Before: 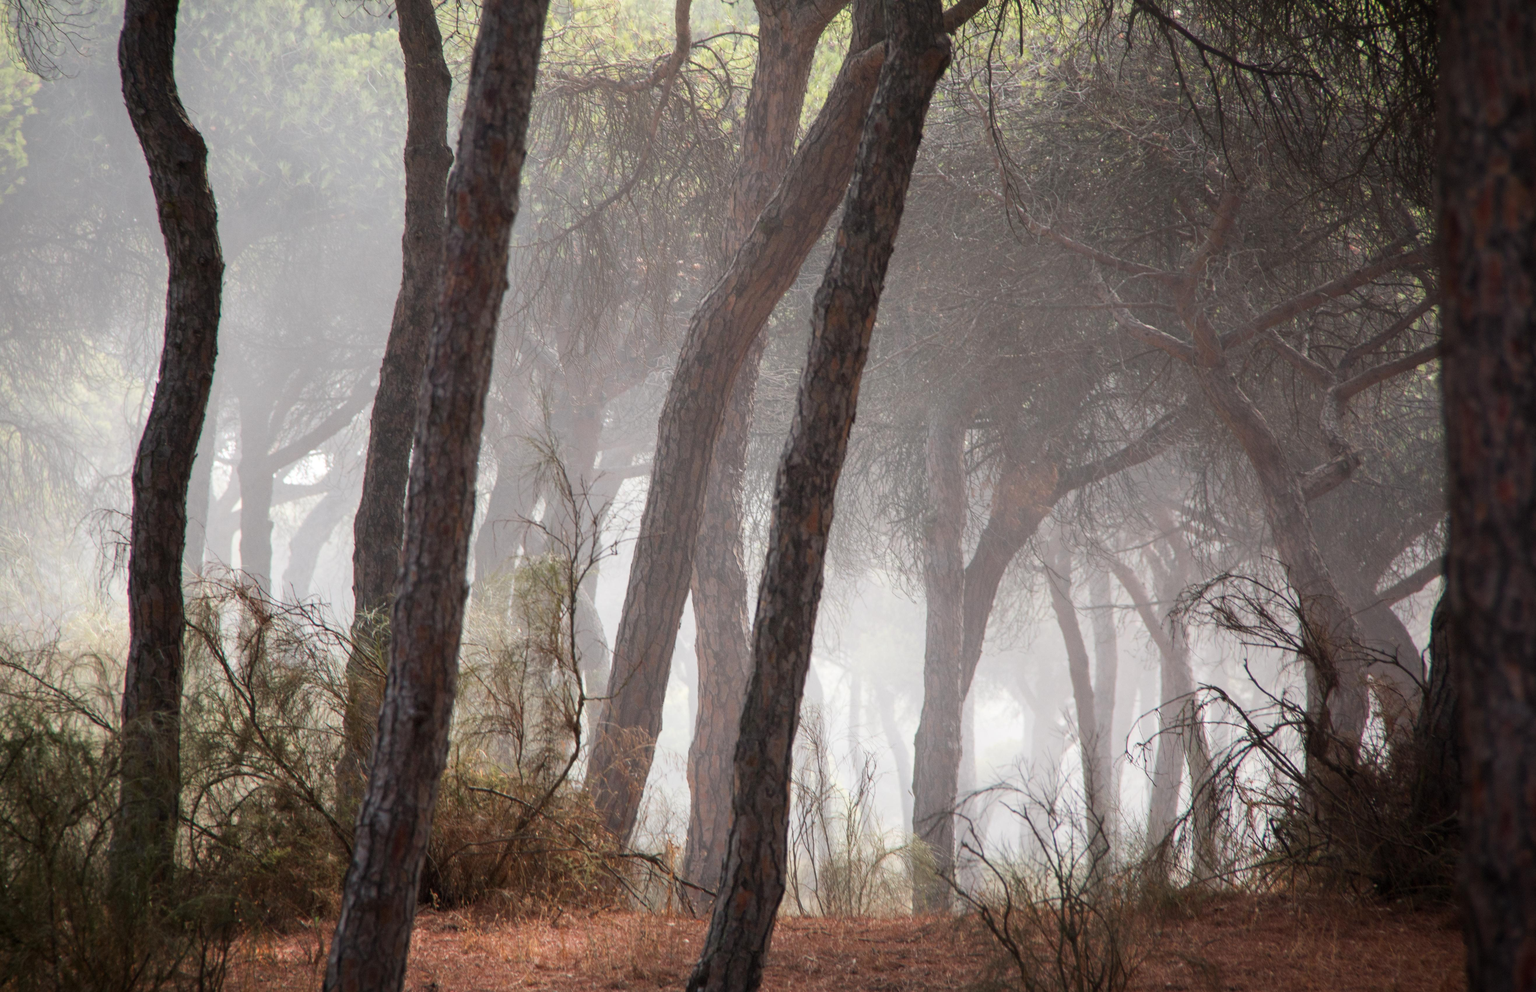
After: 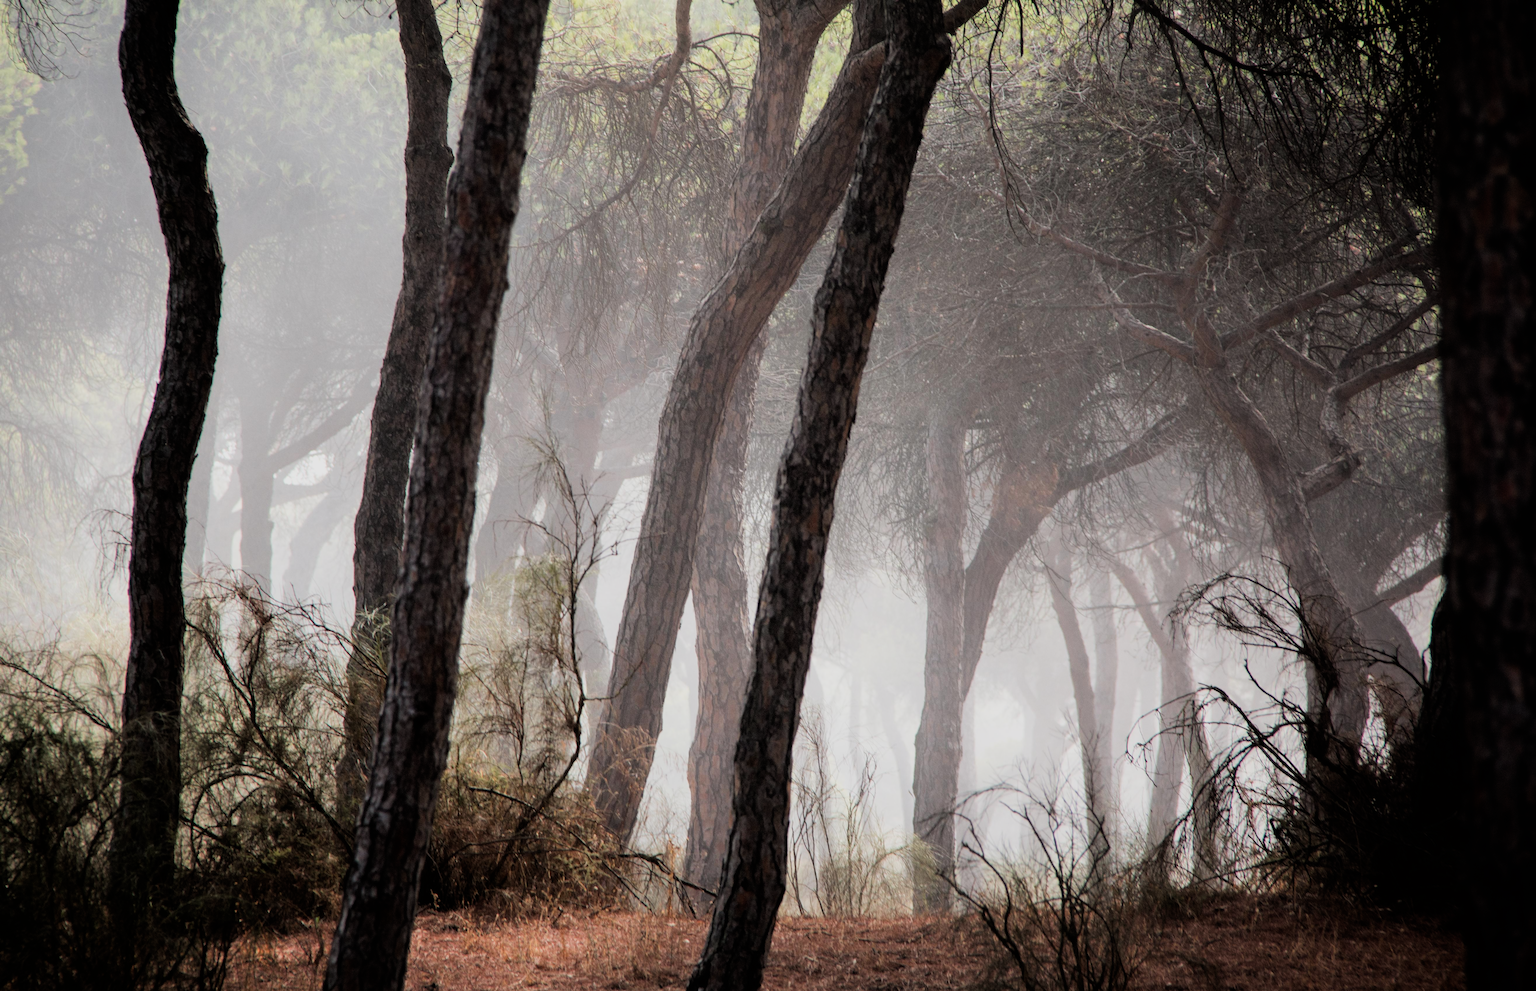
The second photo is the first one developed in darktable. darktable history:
filmic rgb: black relative exposure -5.11 EV, white relative exposure 3.96 EV, hardness 2.88, contrast 1.299, highlights saturation mix -31.17%
